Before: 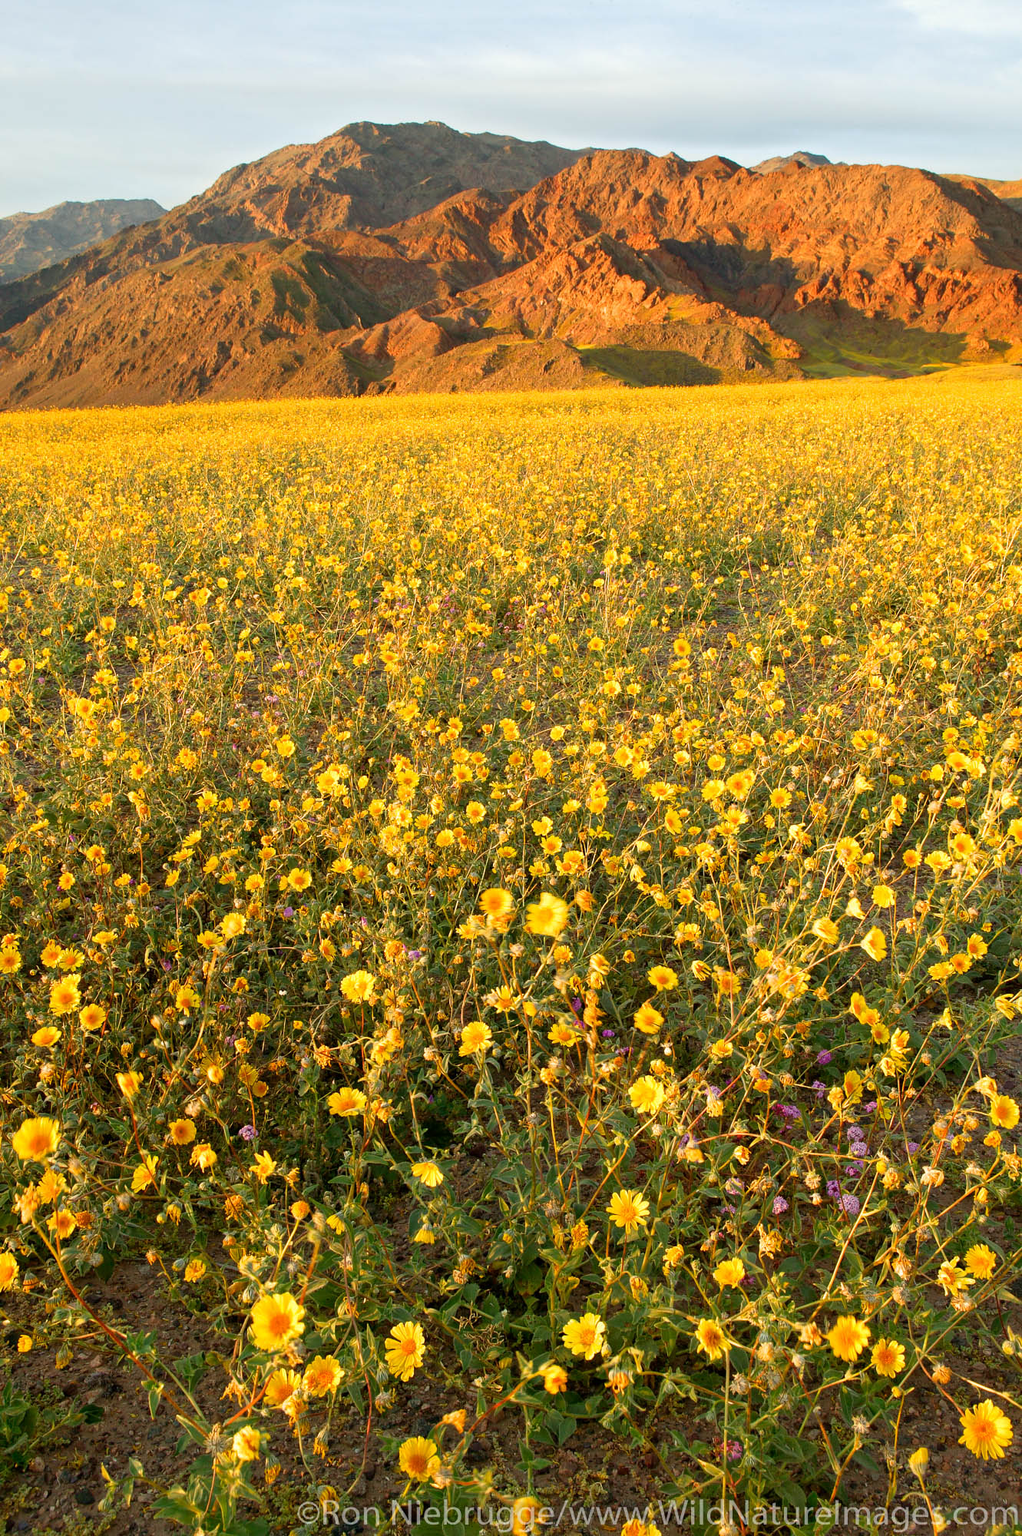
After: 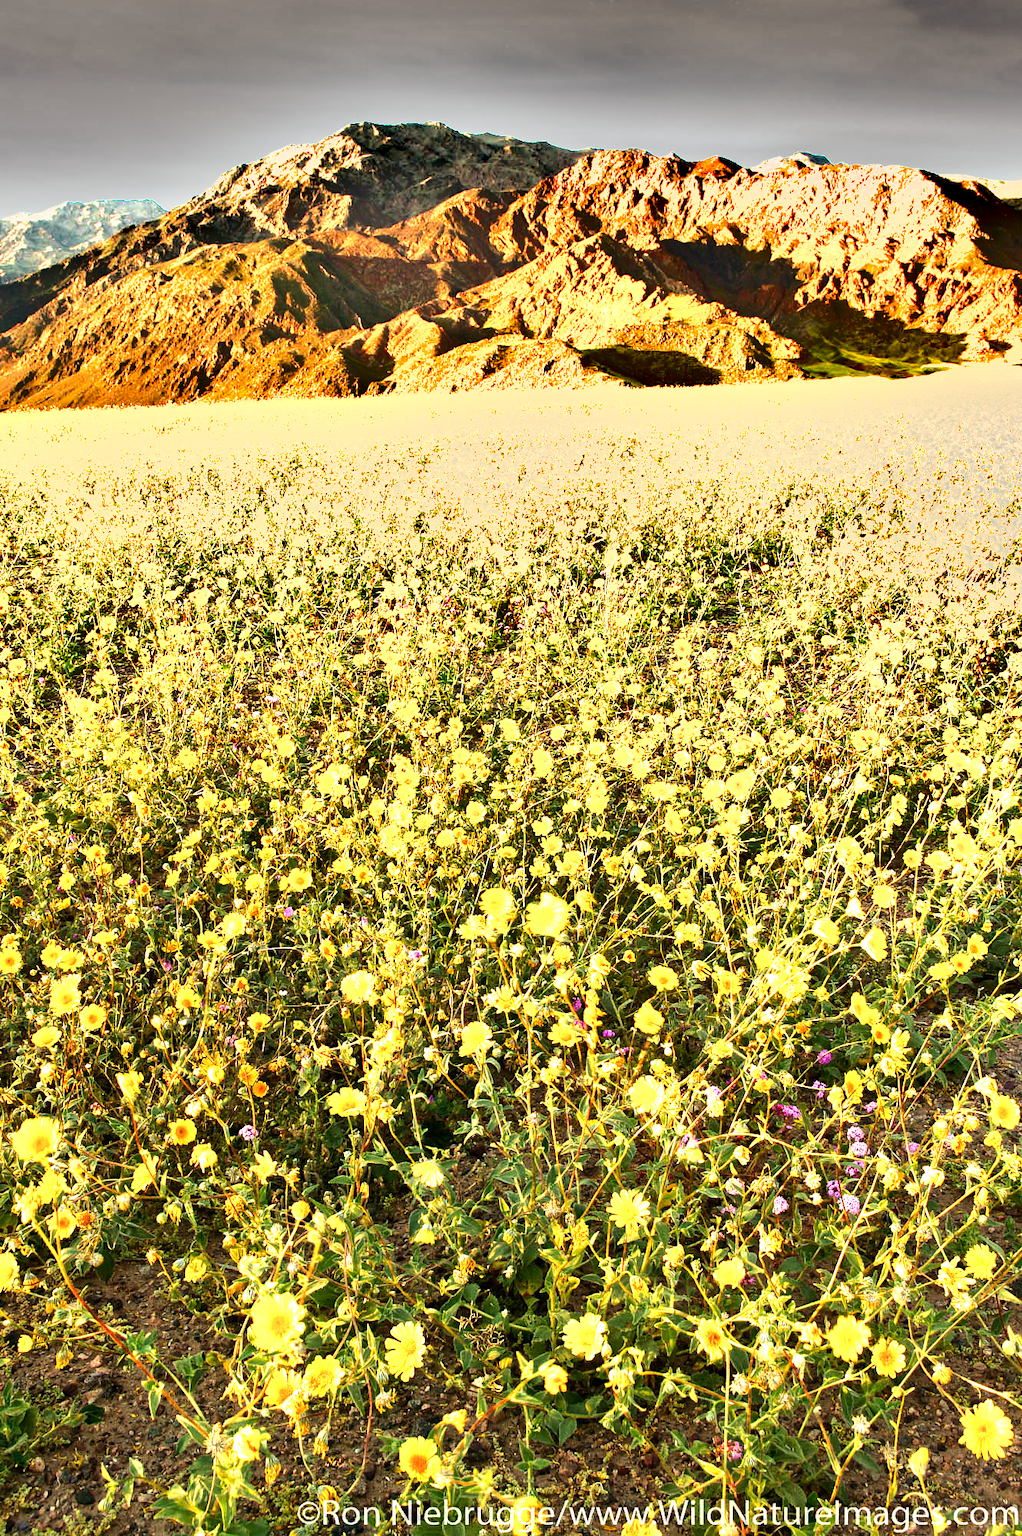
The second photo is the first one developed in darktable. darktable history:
tone equalizer: -8 EV -1.08 EV, -7 EV -1.01 EV, -6 EV -0.867 EV, -5 EV -0.578 EV, -3 EV 0.578 EV, -2 EV 0.867 EV, -1 EV 1.01 EV, +0 EV 1.08 EV, edges refinement/feathering 500, mask exposure compensation -1.57 EV, preserve details no
shadows and highlights: shadows 60, soften with gaussian
exposure: black level correction 0, exposure 0.877 EV, compensate exposure bias true, compensate highlight preservation false
velvia: on, module defaults
